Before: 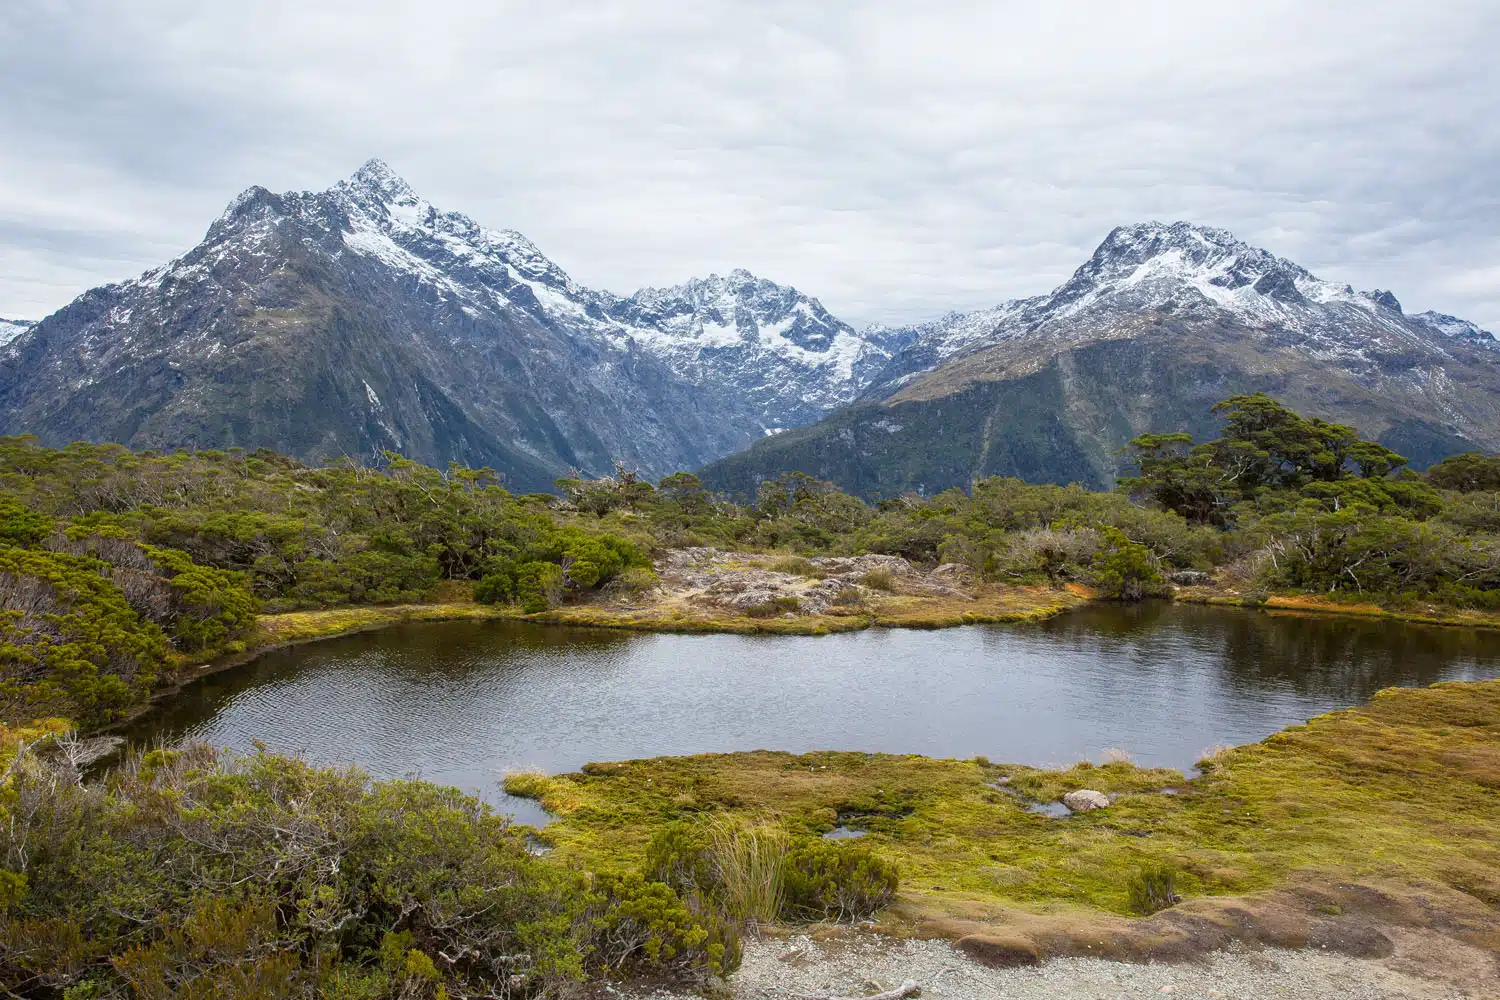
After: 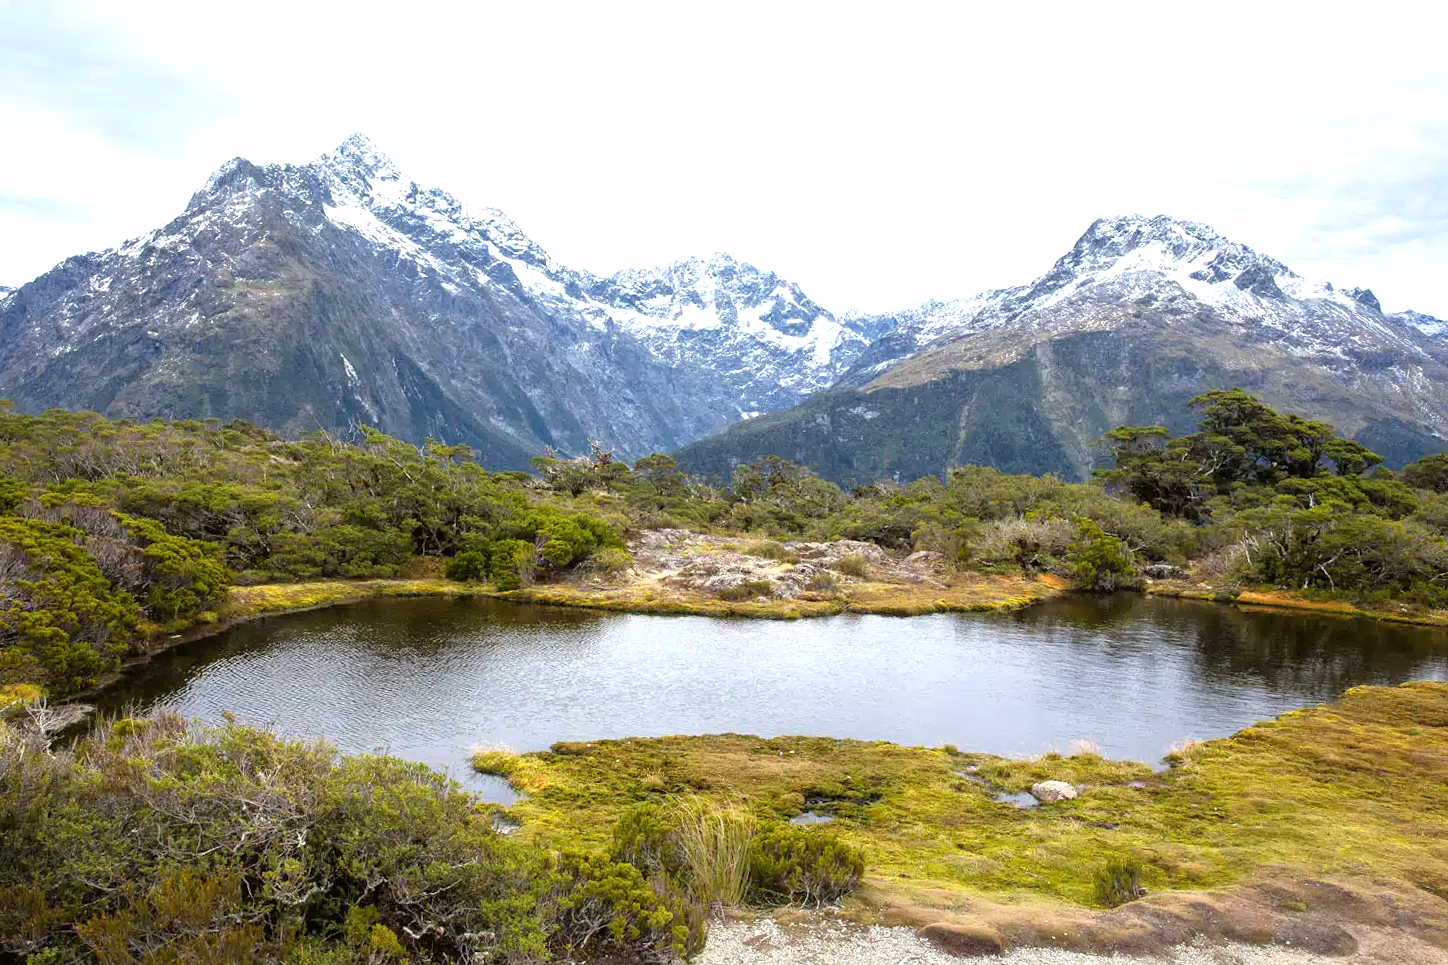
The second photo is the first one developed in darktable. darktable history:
tone equalizer: -8 EV -0.748 EV, -7 EV -0.733 EV, -6 EV -0.633 EV, -5 EV -0.399 EV, -3 EV 0.39 EV, -2 EV 0.6 EV, -1 EV 0.678 EV, +0 EV 0.746 EV
crop and rotate: angle -1.36°
